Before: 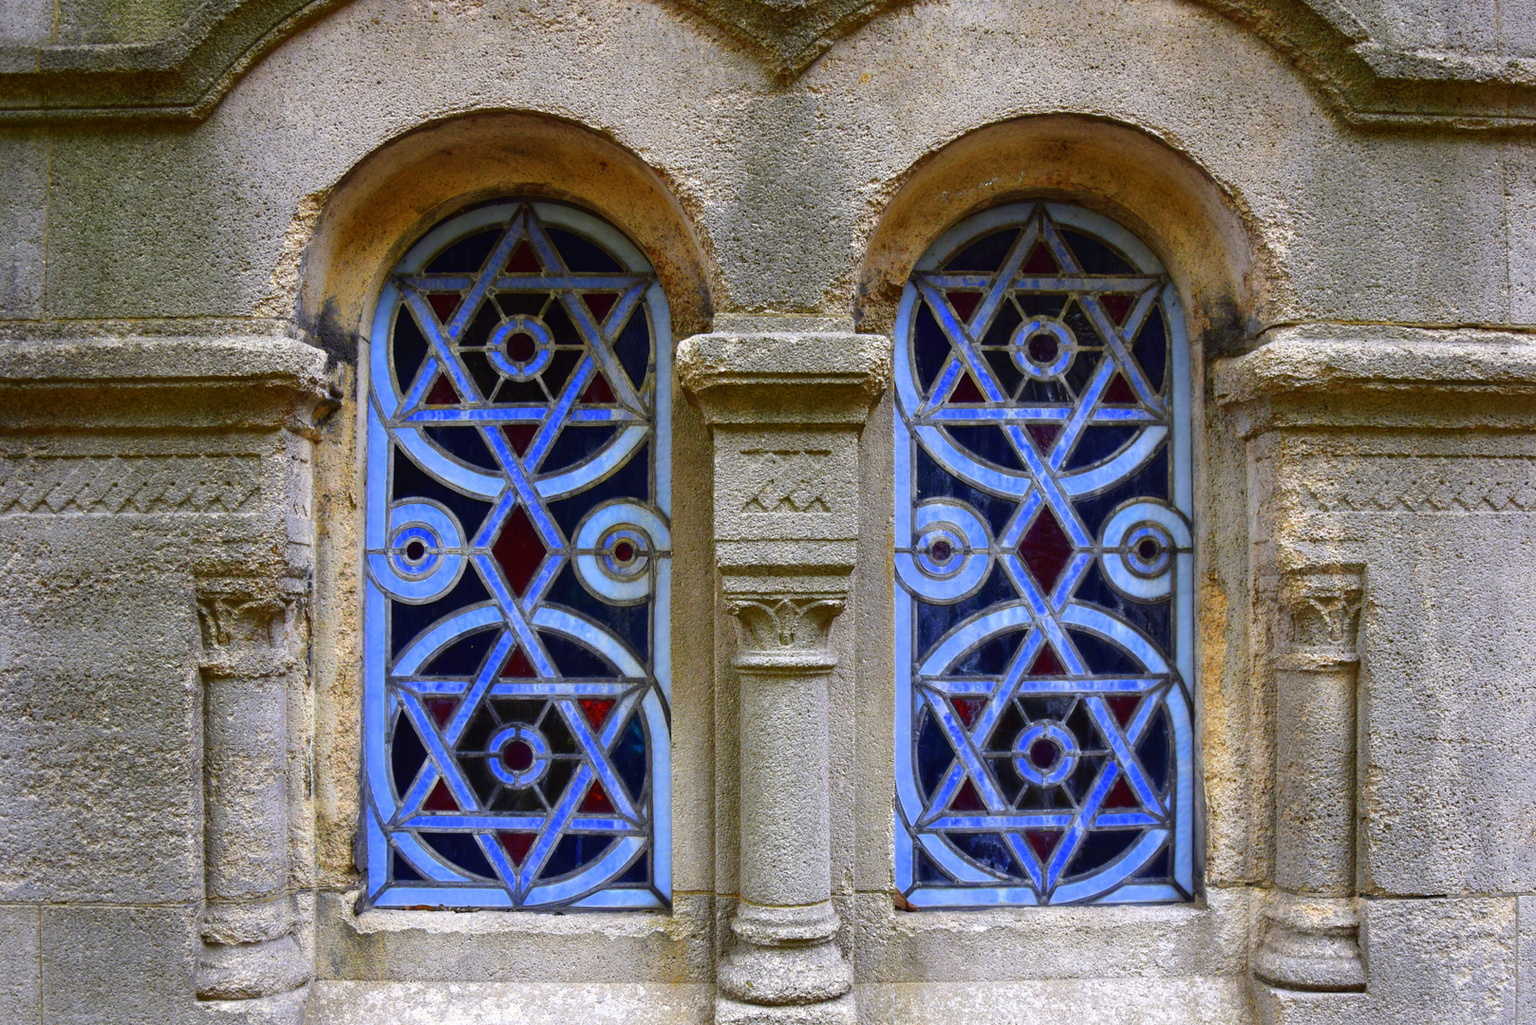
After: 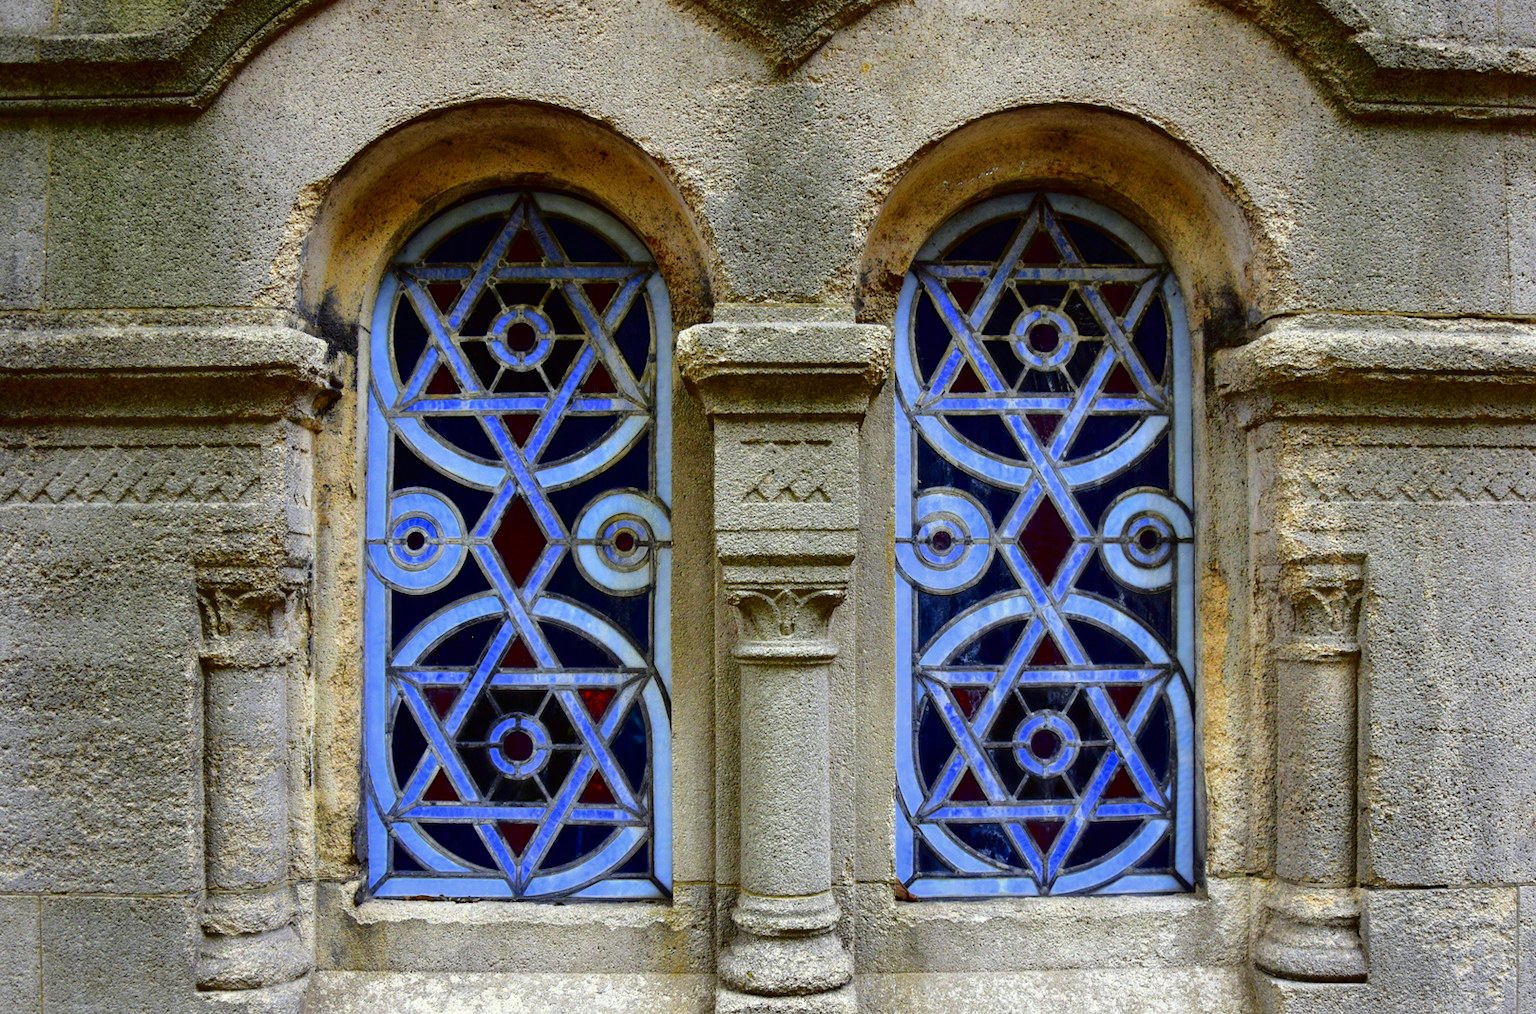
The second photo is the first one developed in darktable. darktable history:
fill light: exposure -2 EV, width 8.6
color correction: highlights a* -4.28, highlights b* 6.53
crop: top 1.049%, right 0.001%
shadows and highlights: low approximation 0.01, soften with gaussian
